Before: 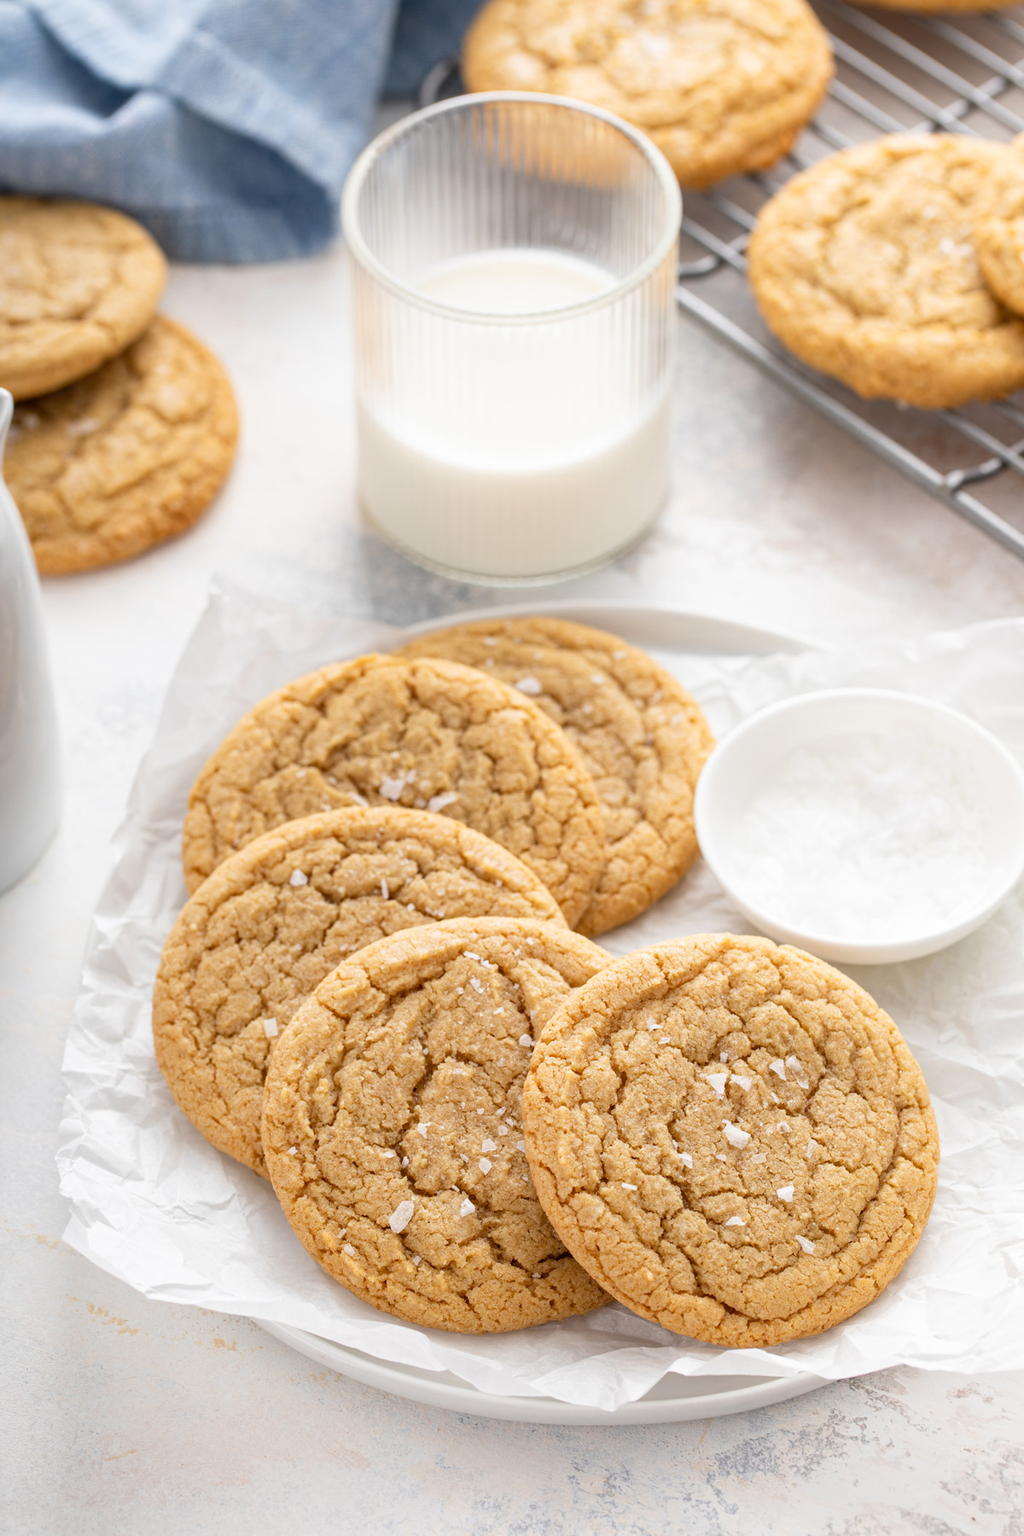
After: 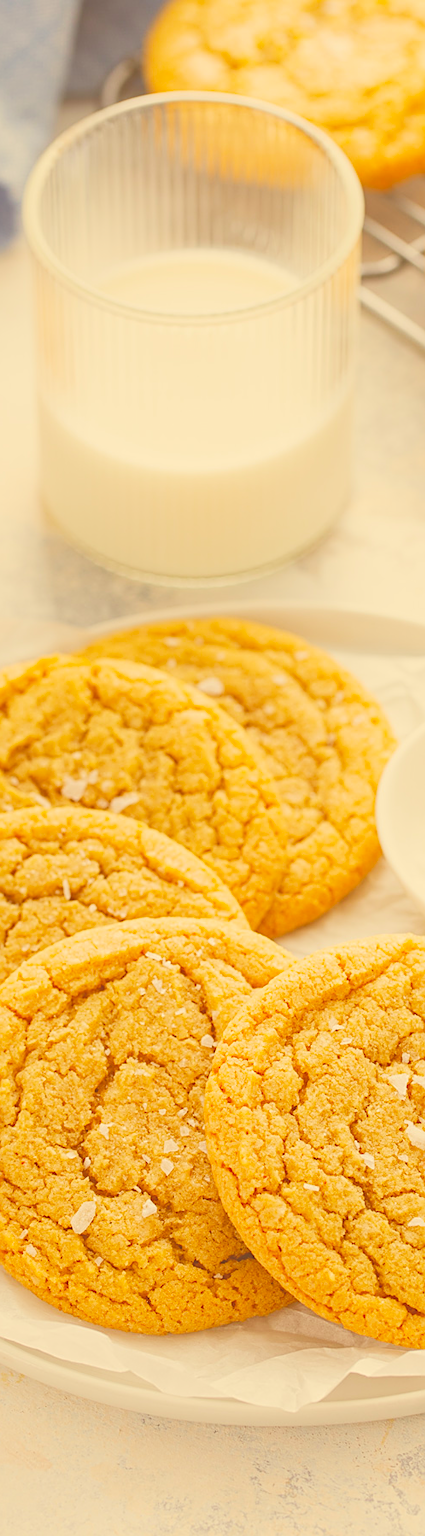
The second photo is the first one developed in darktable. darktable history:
exposure: black level correction -0.036, exposure -0.497 EV, compensate exposure bias true, compensate highlight preservation false
crop: left 31.102%, right 27.328%
sharpen: on, module defaults
base curve: curves: ch0 [(0, 0) (0.262, 0.32) (0.722, 0.705) (1, 1)], preserve colors none
levels: black 0.017%, levels [0, 0.397, 0.955]
color correction: highlights a* 1.06, highlights b* 24.05, shadows a* 16.12, shadows b* 24.21
color balance rgb: perceptual saturation grading › global saturation 19.538%, global vibrance 20%
